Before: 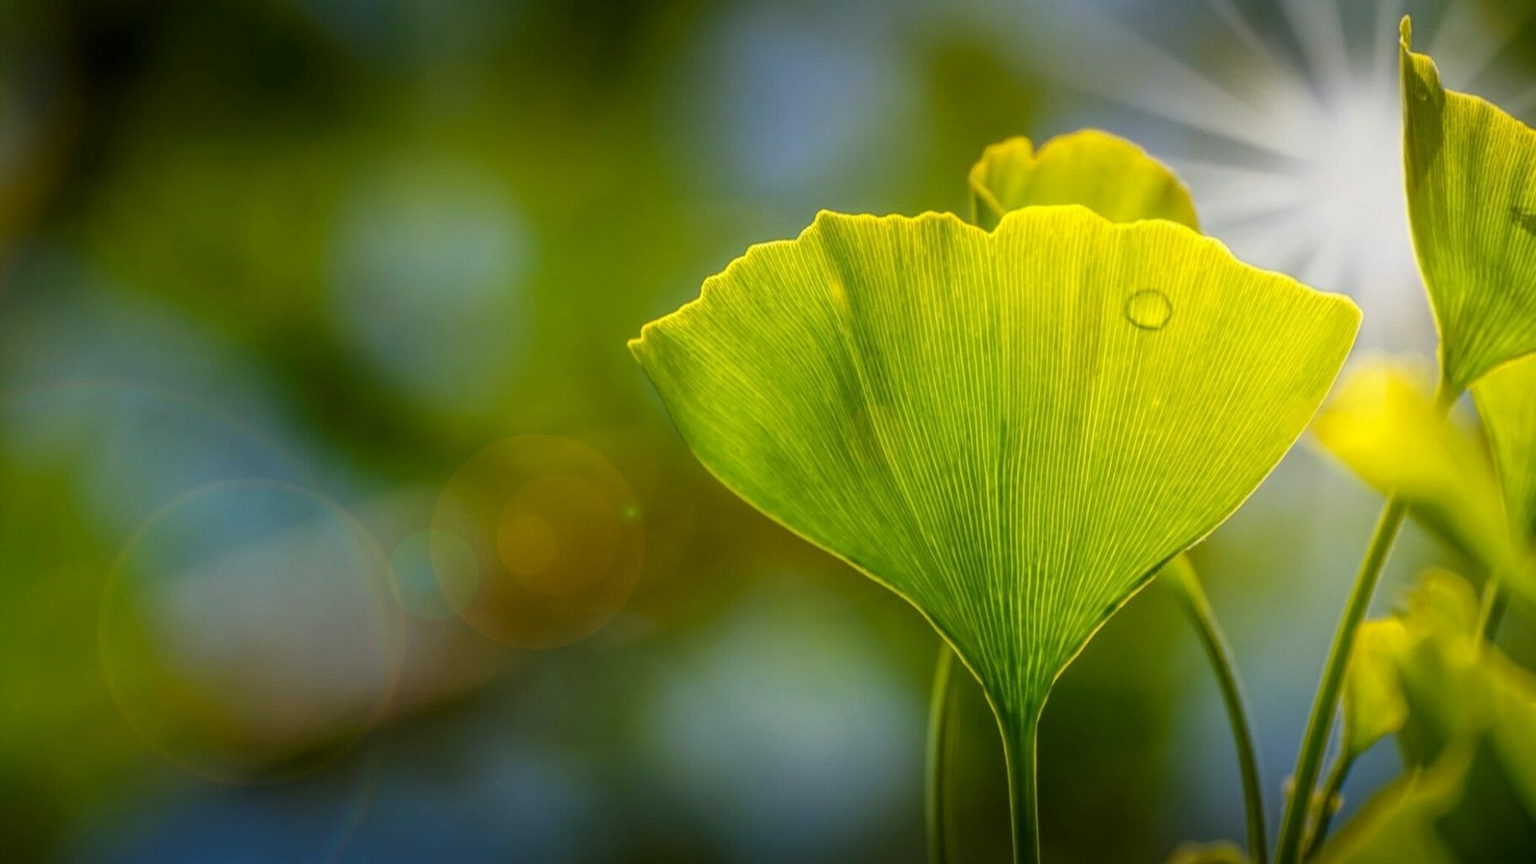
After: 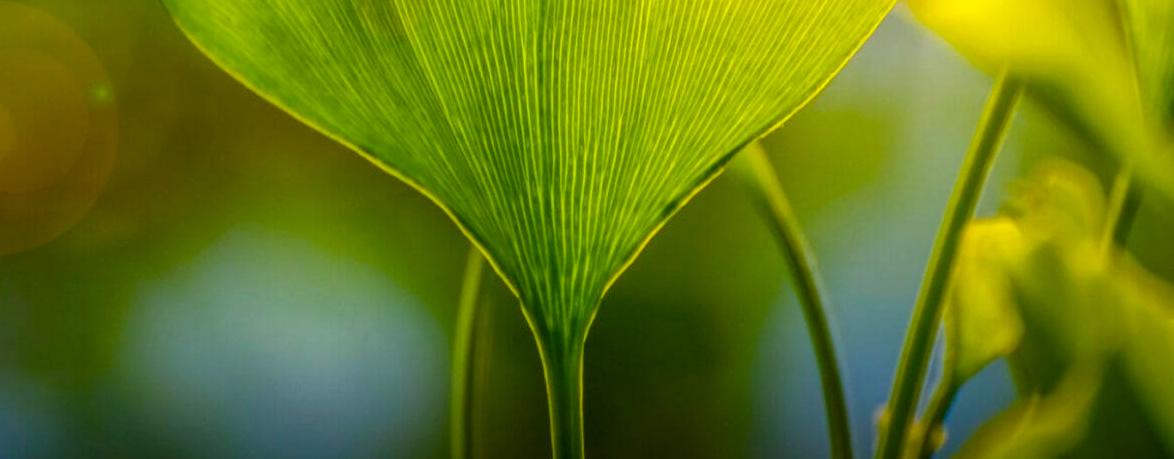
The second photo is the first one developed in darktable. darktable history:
local contrast: mode bilateral grid, contrast 20, coarseness 50, detail 120%, midtone range 0.2
color balance rgb: linear chroma grading › global chroma 15%, perceptual saturation grading › global saturation 30%
crop and rotate: left 35.509%, top 50.238%, bottom 4.934%
